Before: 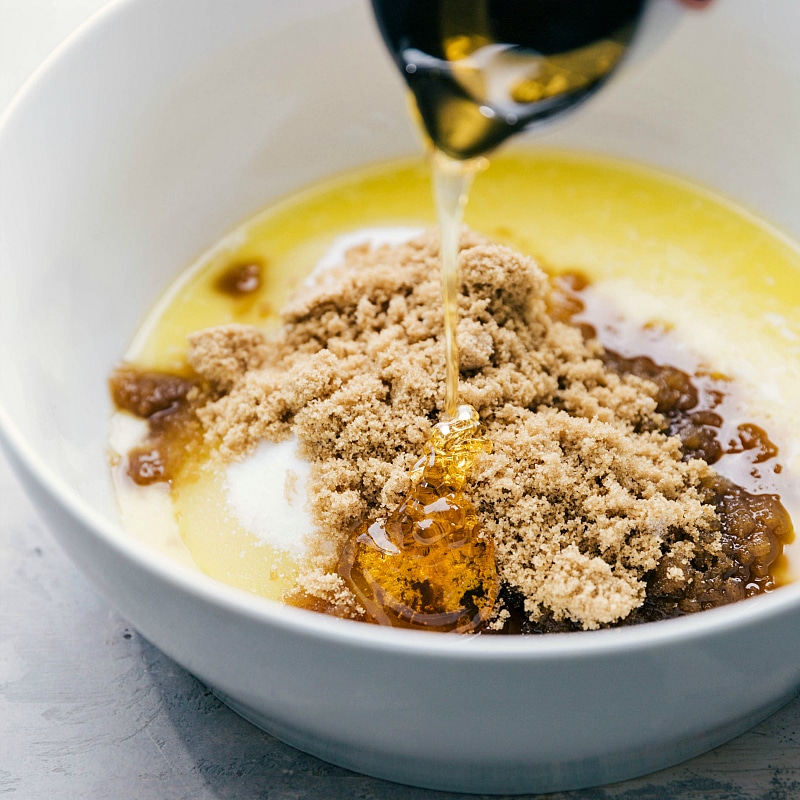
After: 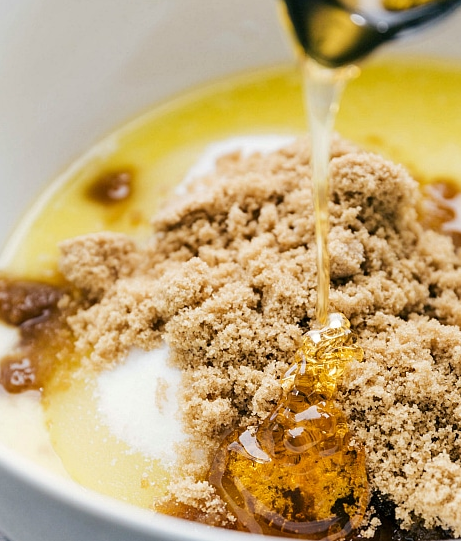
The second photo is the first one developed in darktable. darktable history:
crop: left 16.174%, top 11.519%, right 26.122%, bottom 20.795%
tone curve: color space Lab, independent channels, preserve colors none
